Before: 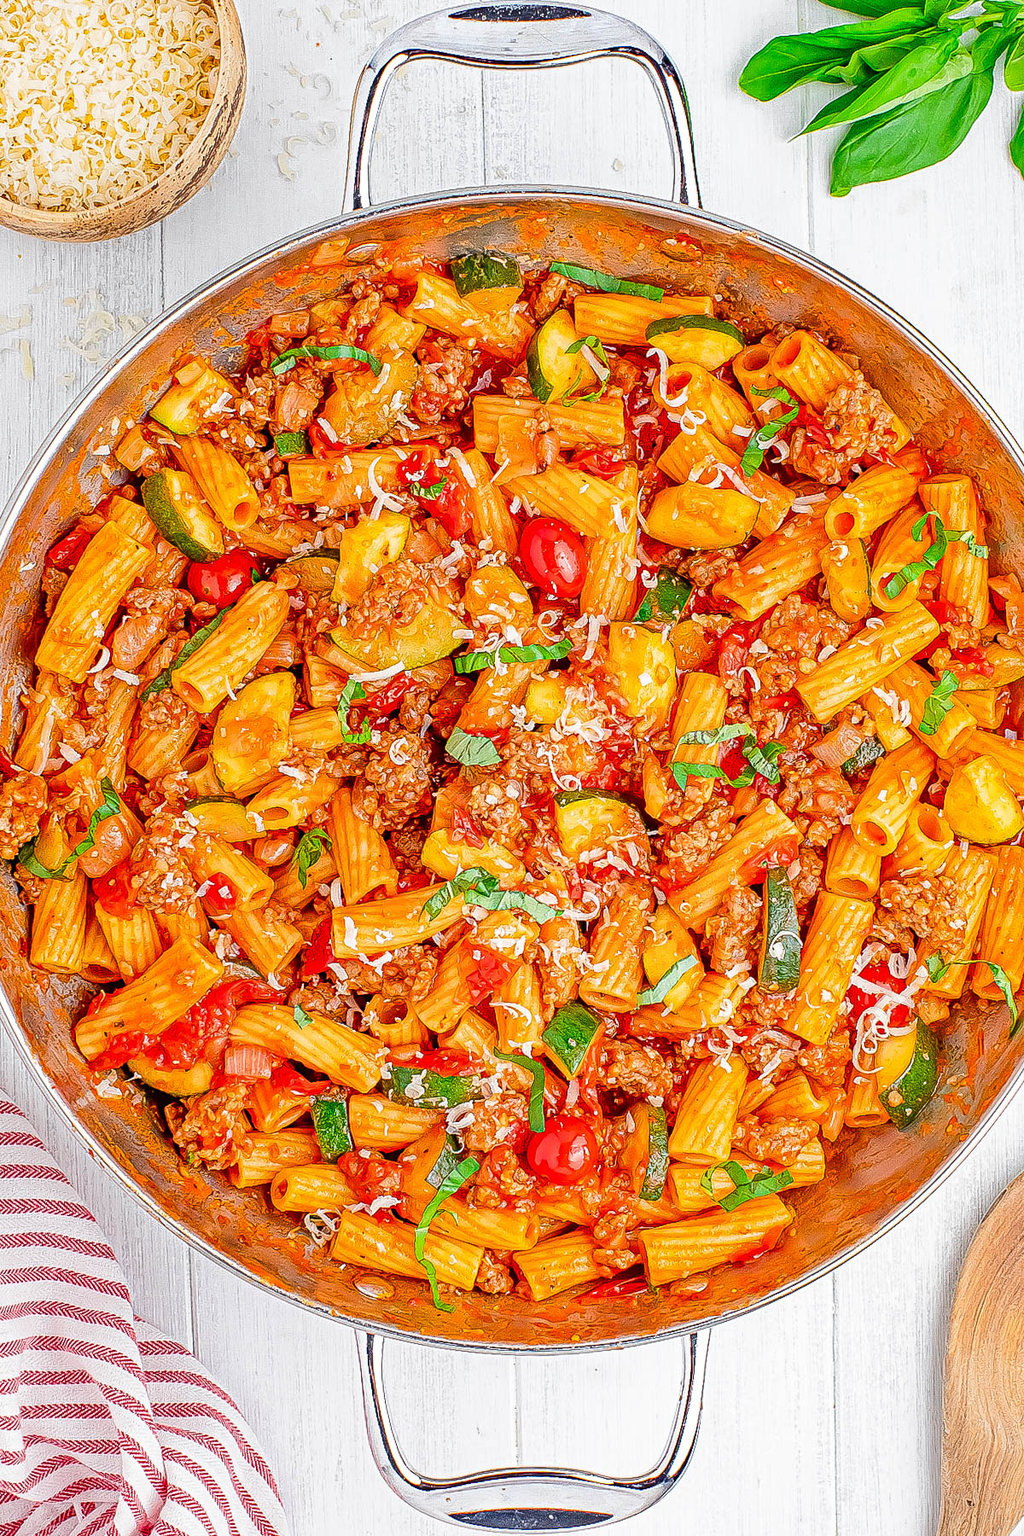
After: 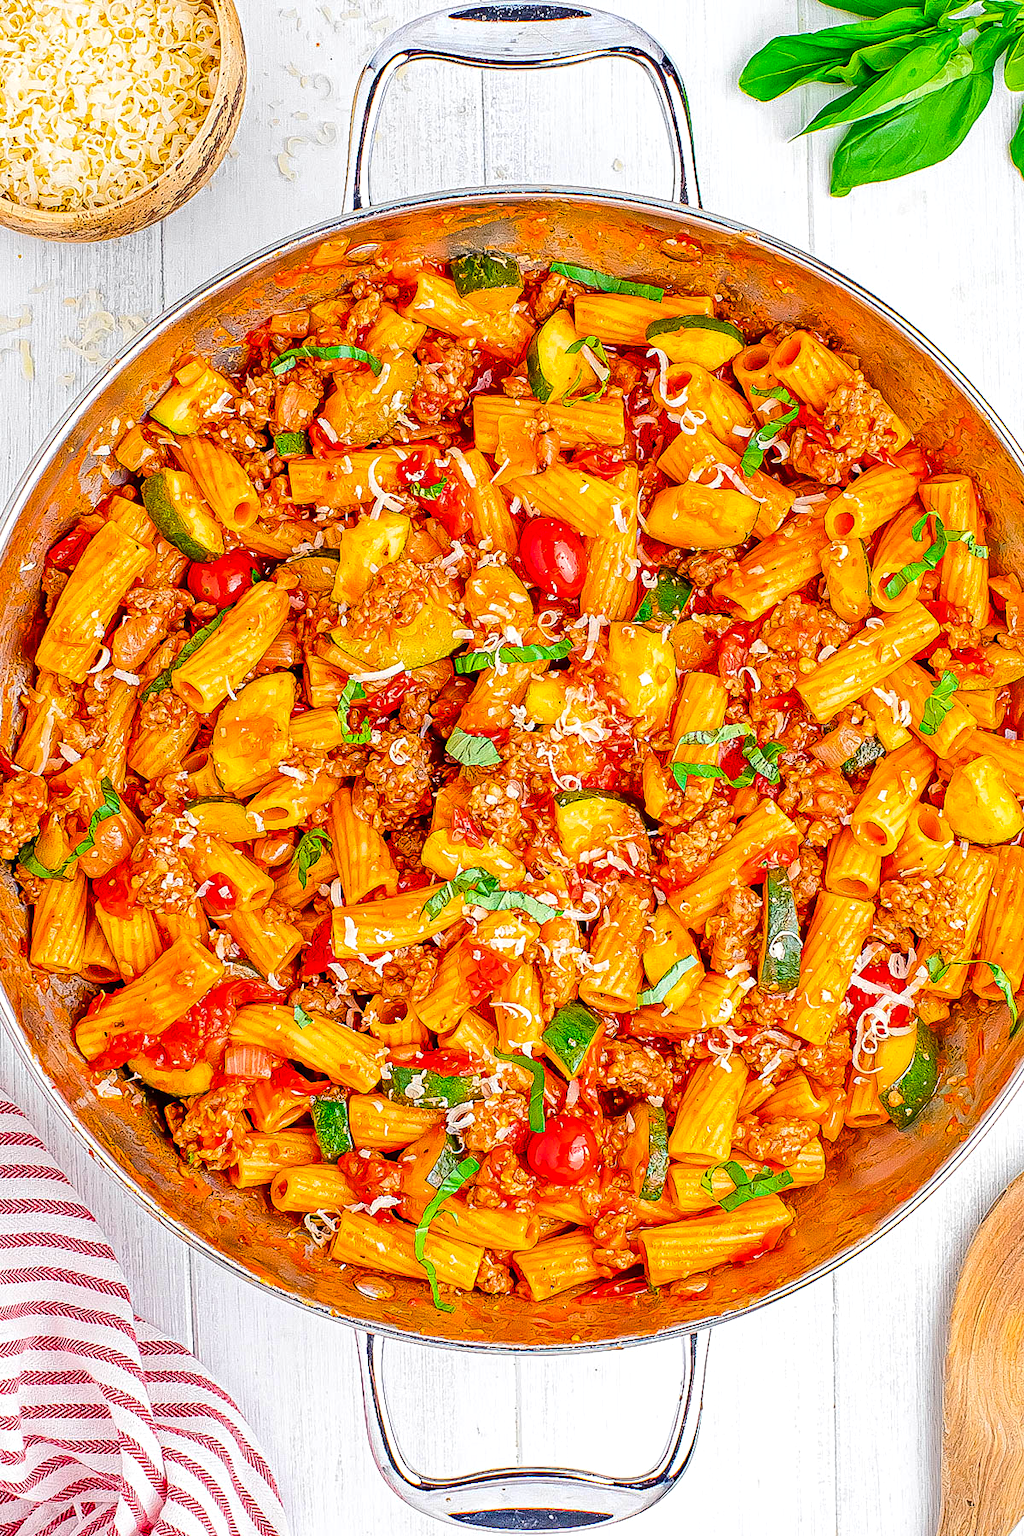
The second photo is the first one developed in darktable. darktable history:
color balance rgb: shadows lift › chroma 2.063%, shadows lift › hue 248.12°, perceptual saturation grading › global saturation 19.527%, perceptual brilliance grading › global brilliance 3.652%, global vibrance 20%
